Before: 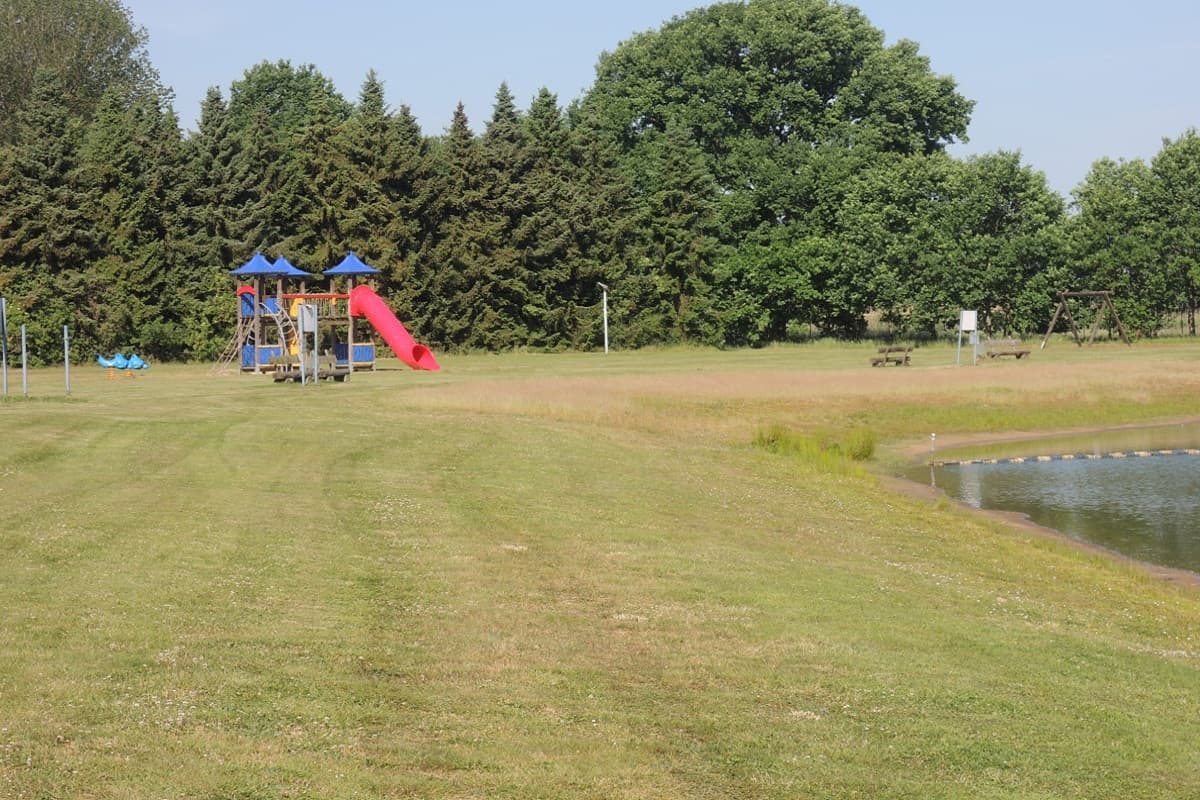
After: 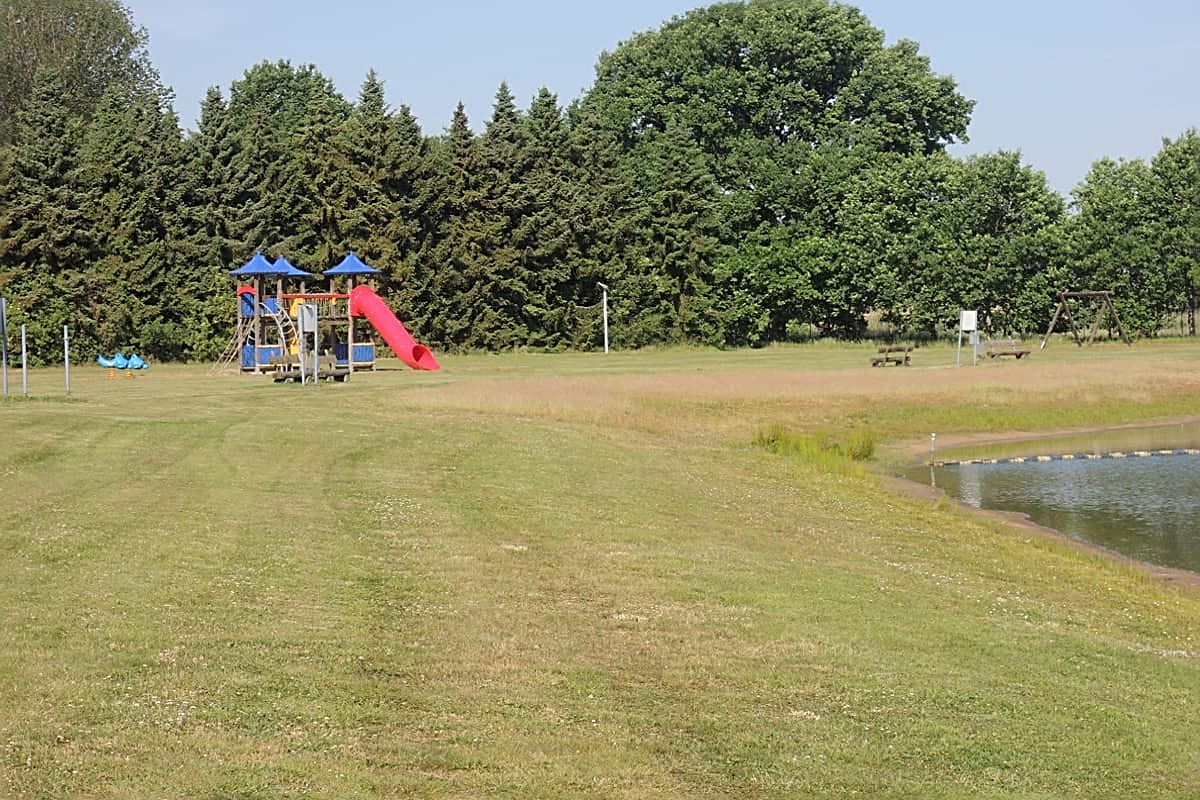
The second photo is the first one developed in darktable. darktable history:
sharpen: radius 2.533, amount 0.616
